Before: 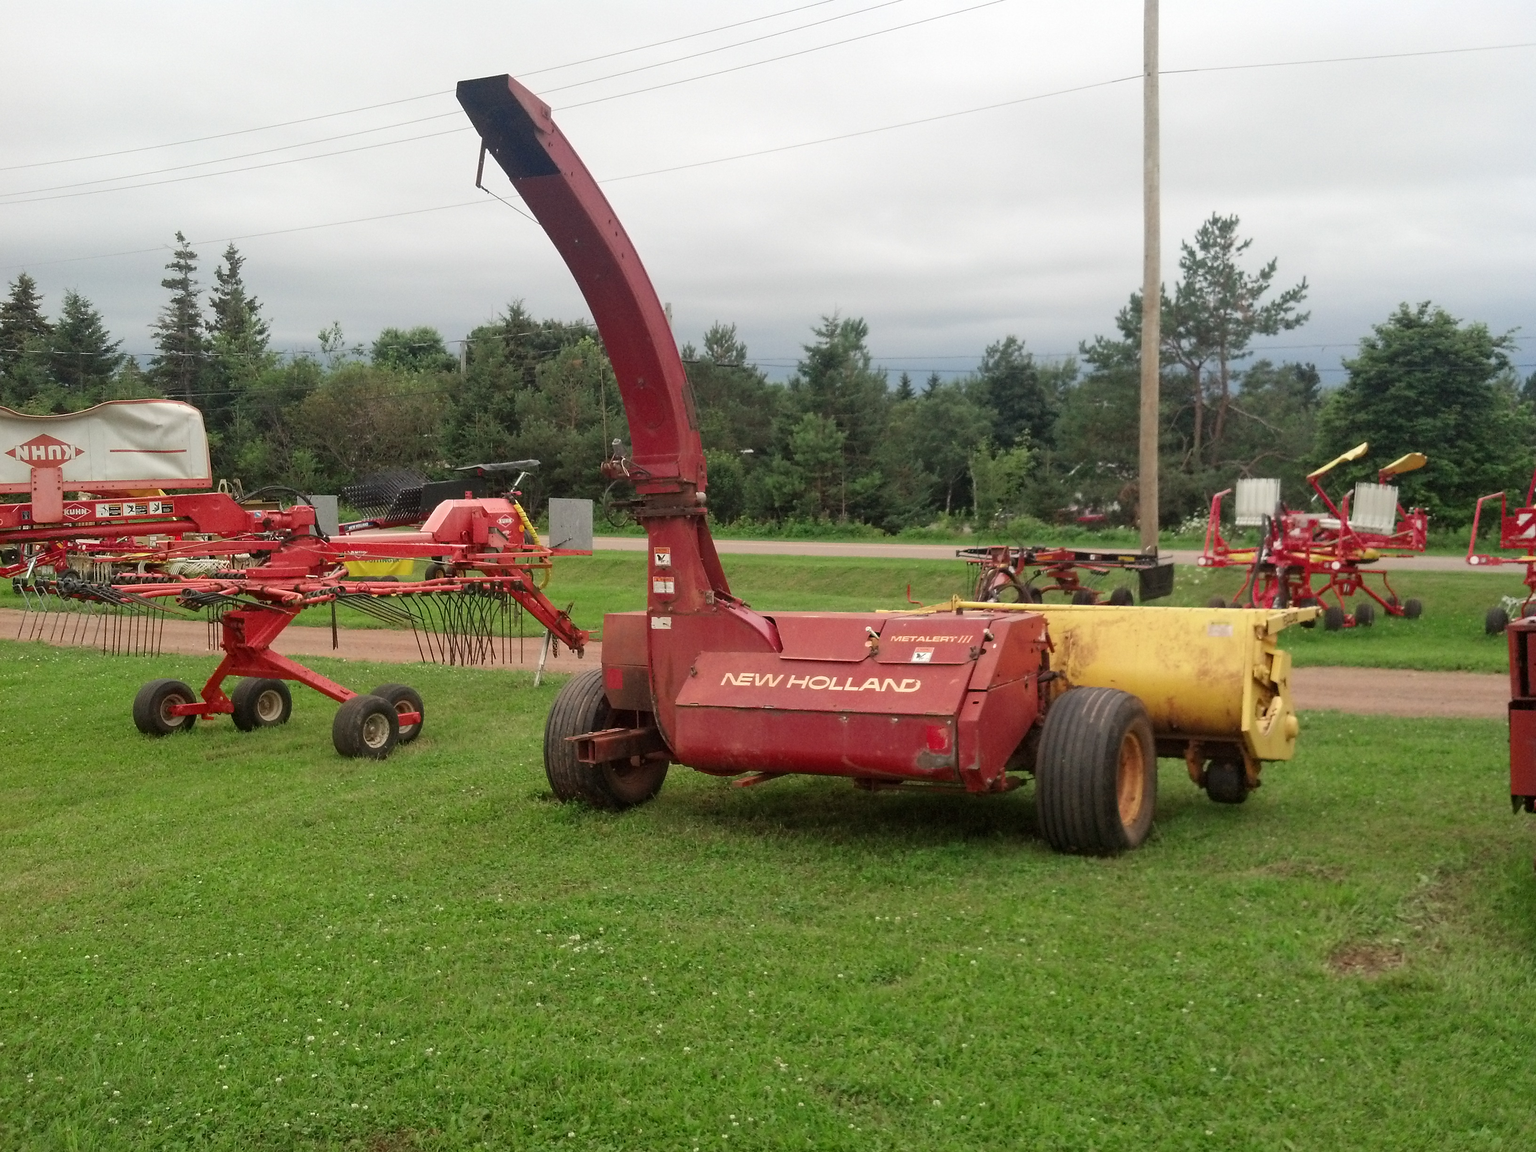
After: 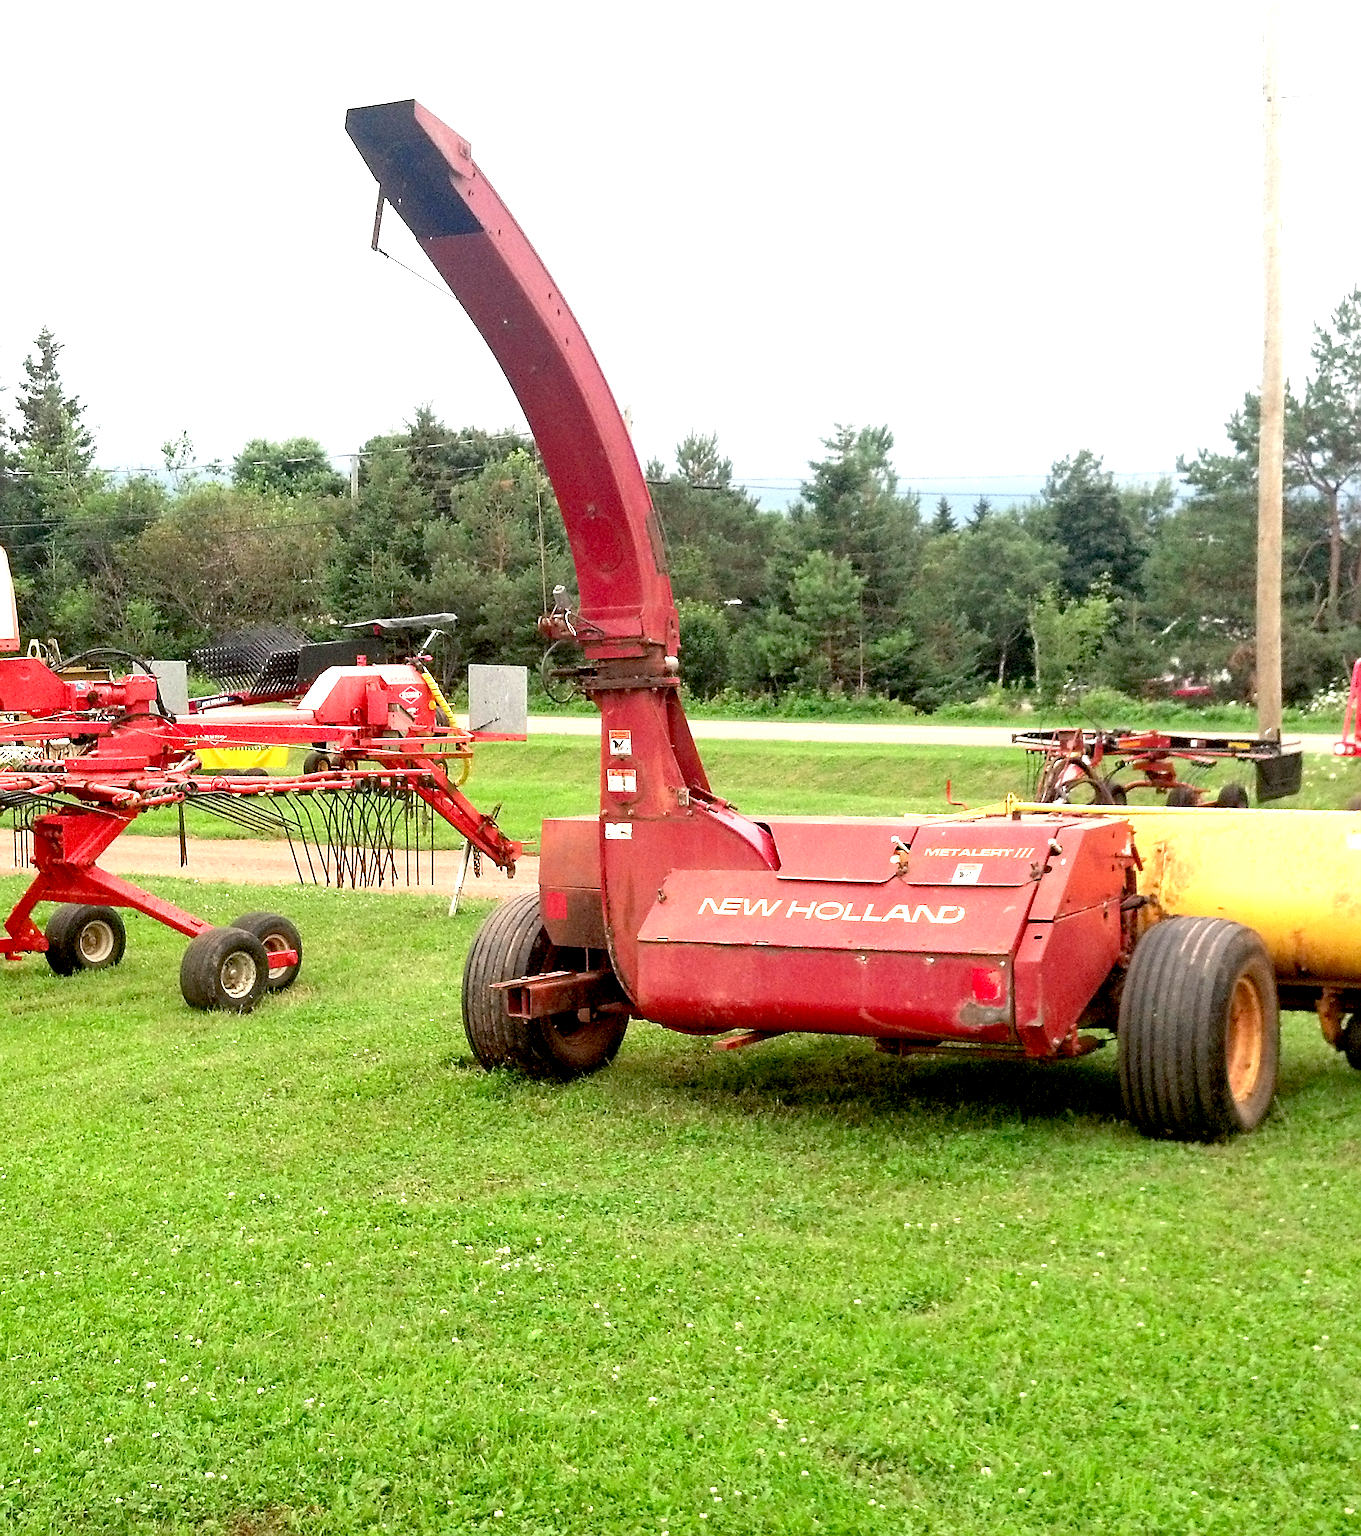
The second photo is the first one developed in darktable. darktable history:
sharpen: on, module defaults
crop and rotate: left 12.887%, right 20.643%
exposure: black level correction 0.009, exposure 1.417 EV, compensate exposure bias true, compensate highlight preservation false
